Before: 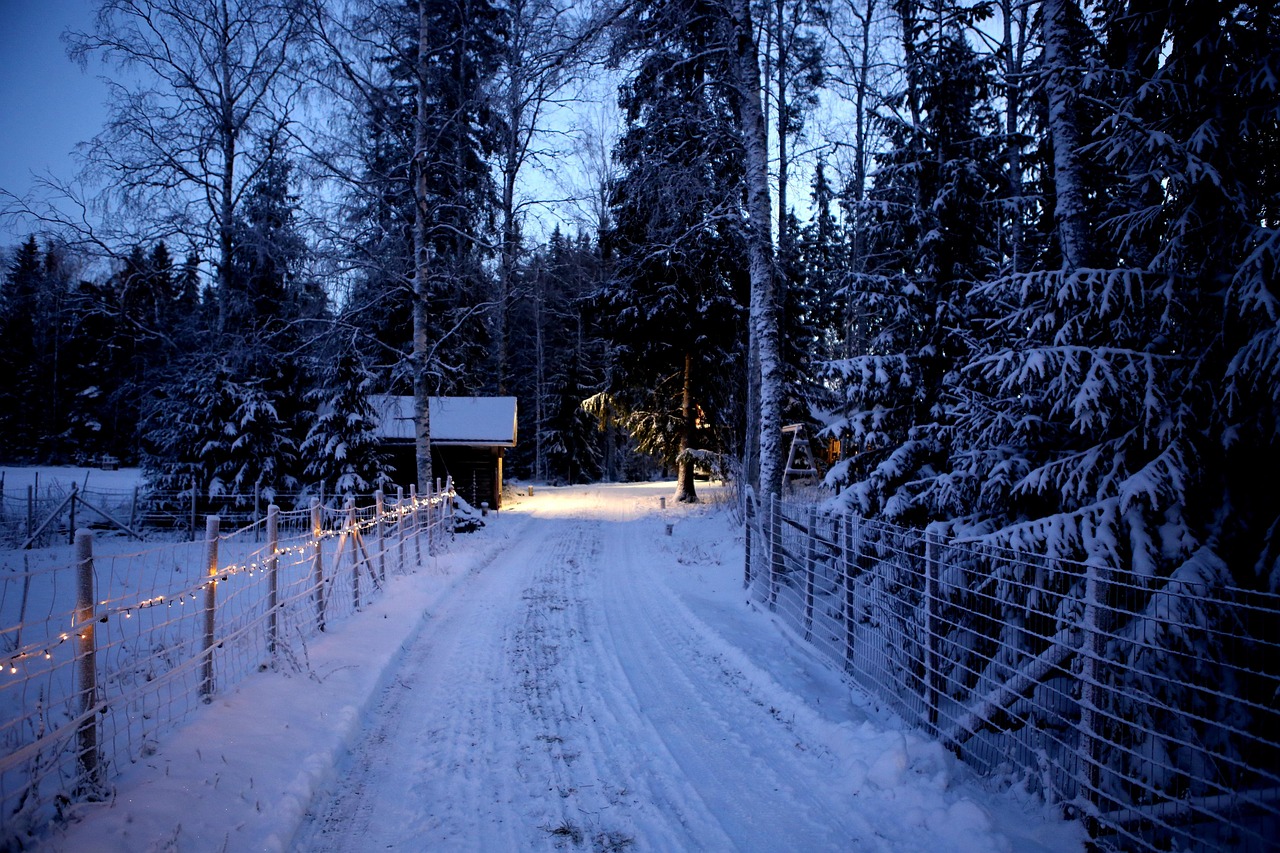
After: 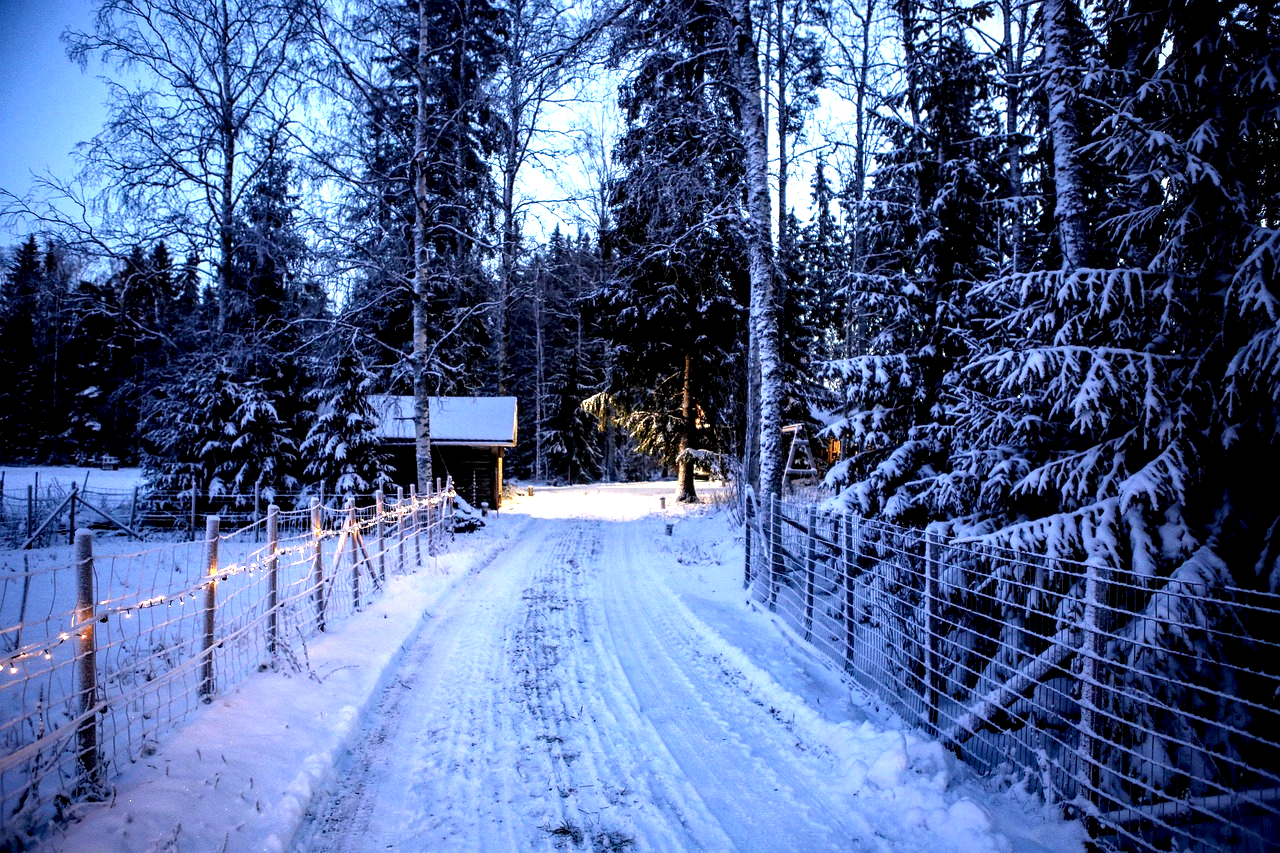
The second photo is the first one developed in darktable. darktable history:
exposure: black level correction 0, exposure 1.001 EV, compensate highlight preservation false
local contrast: detail 160%
